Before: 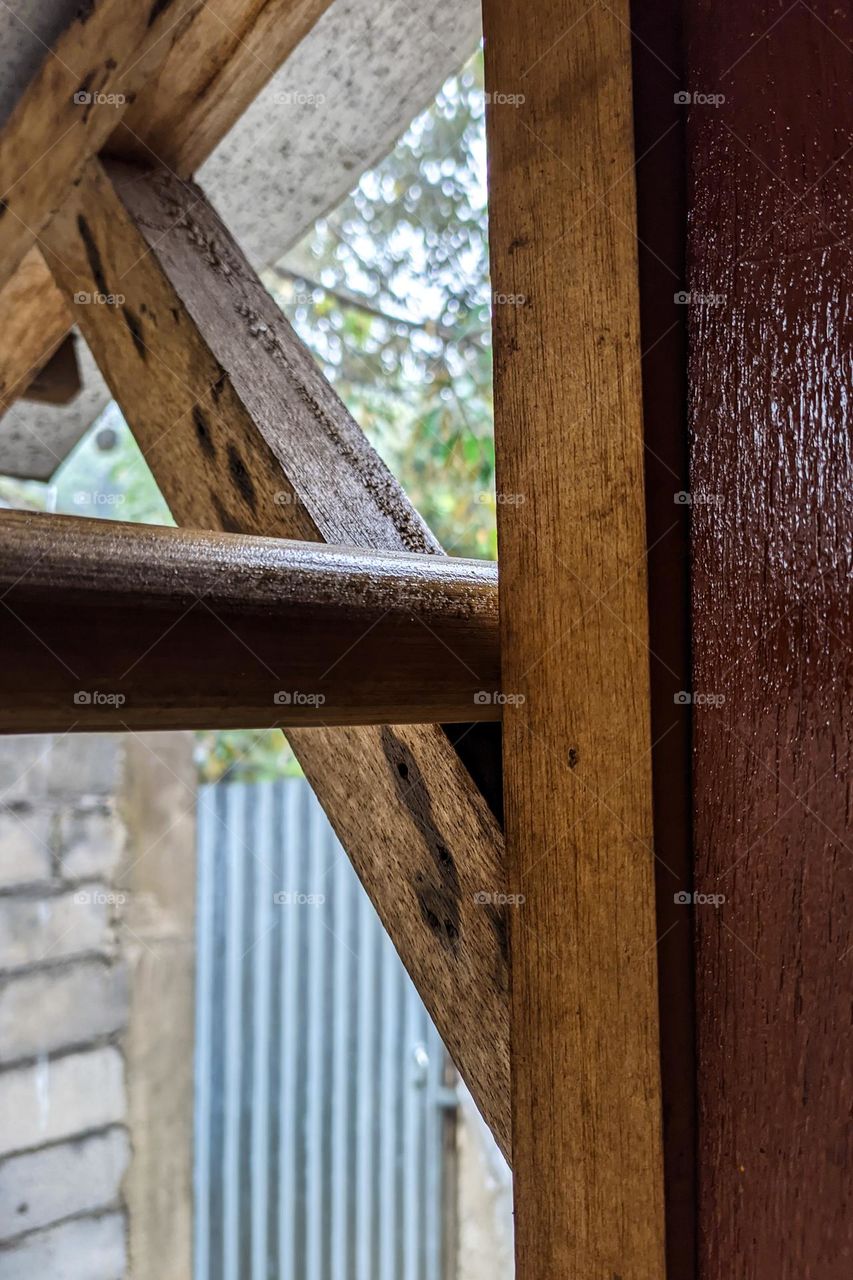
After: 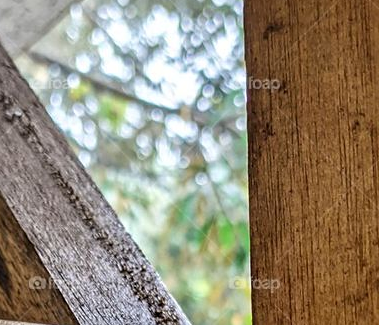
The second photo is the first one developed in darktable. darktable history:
crop: left 28.816%, top 16.802%, right 26.676%, bottom 57.805%
sharpen: amount 0.204
